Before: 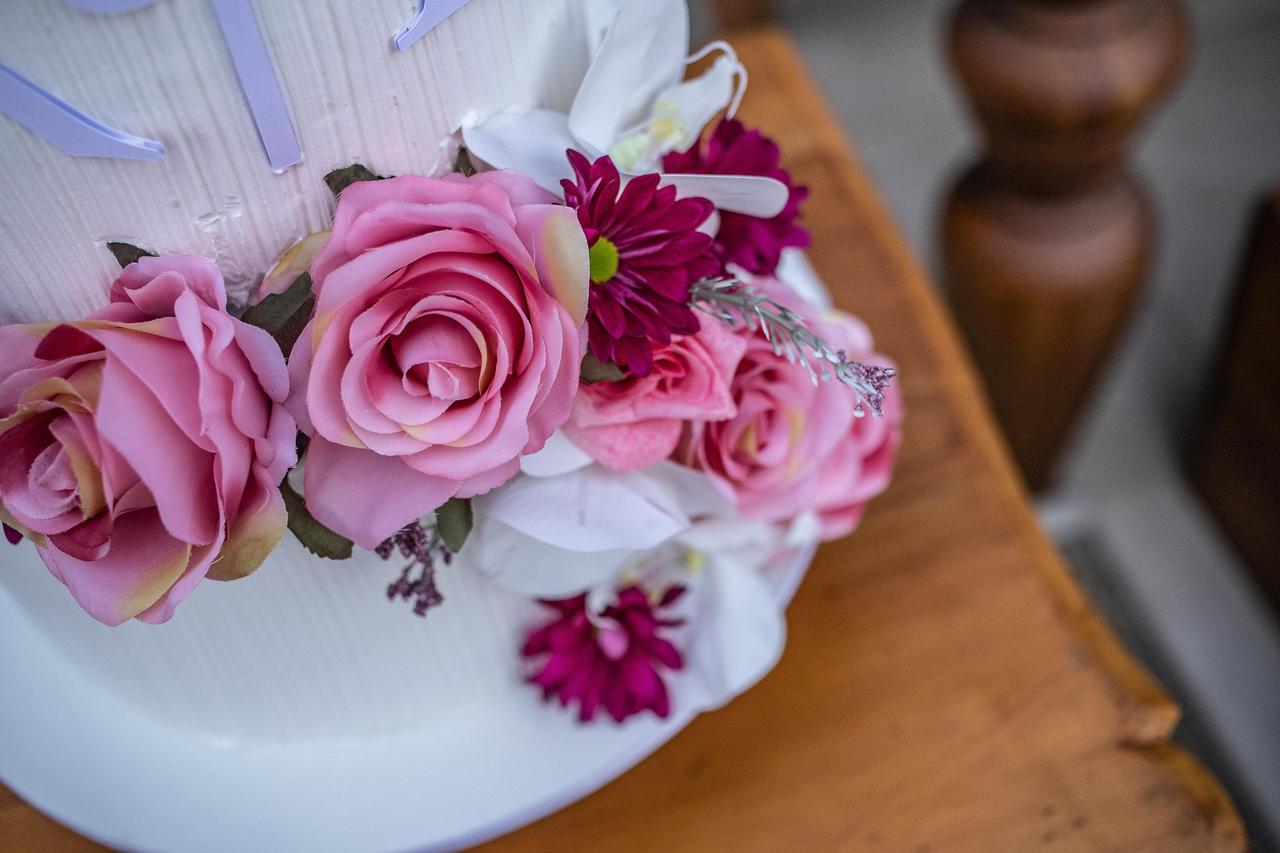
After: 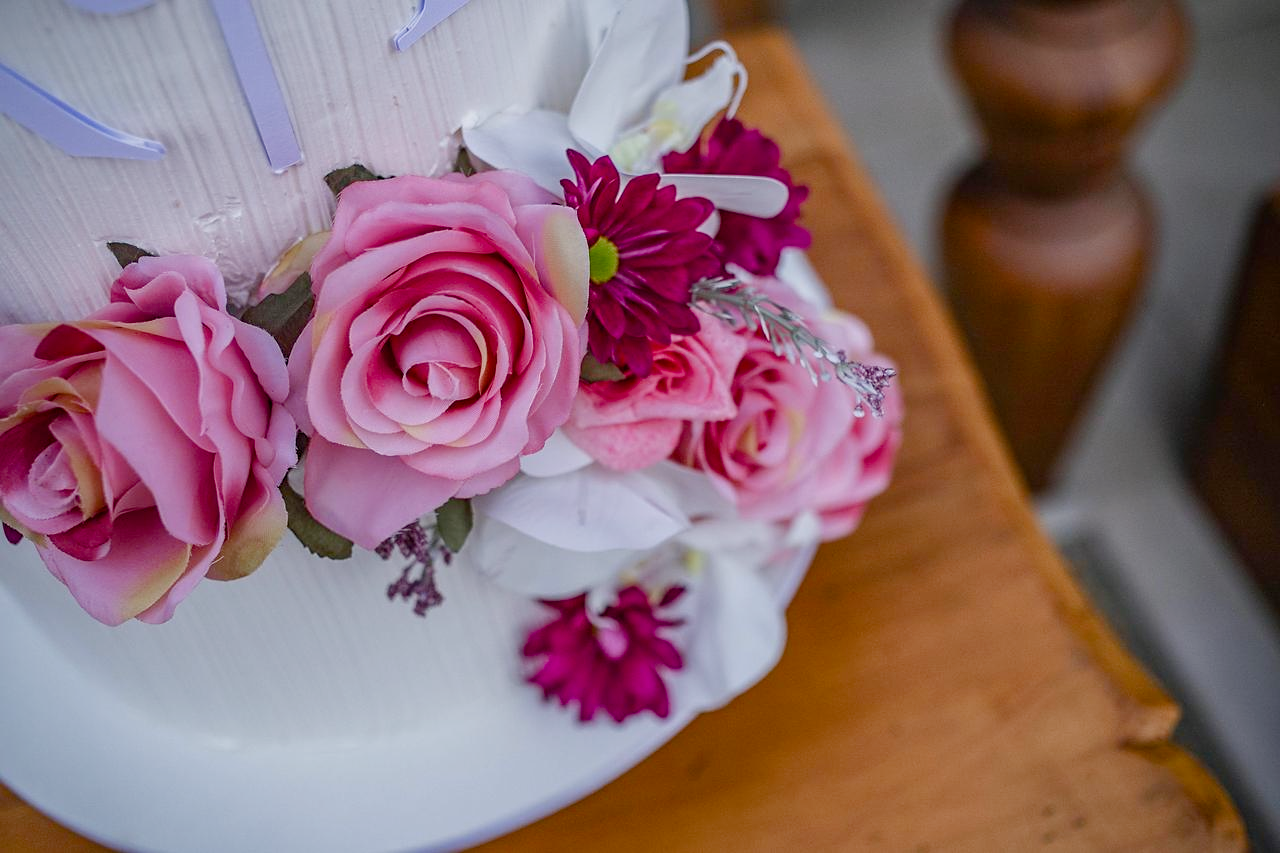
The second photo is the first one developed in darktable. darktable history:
color balance rgb: shadows lift › chroma 1%, shadows lift › hue 113°, highlights gain › chroma 0.2%, highlights gain › hue 333°, perceptual saturation grading › global saturation 20%, perceptual saturation grading › highlights -50%, perceptual saturation grading › shadows 25%, contrast -10%
sharpen: amount 0.2
